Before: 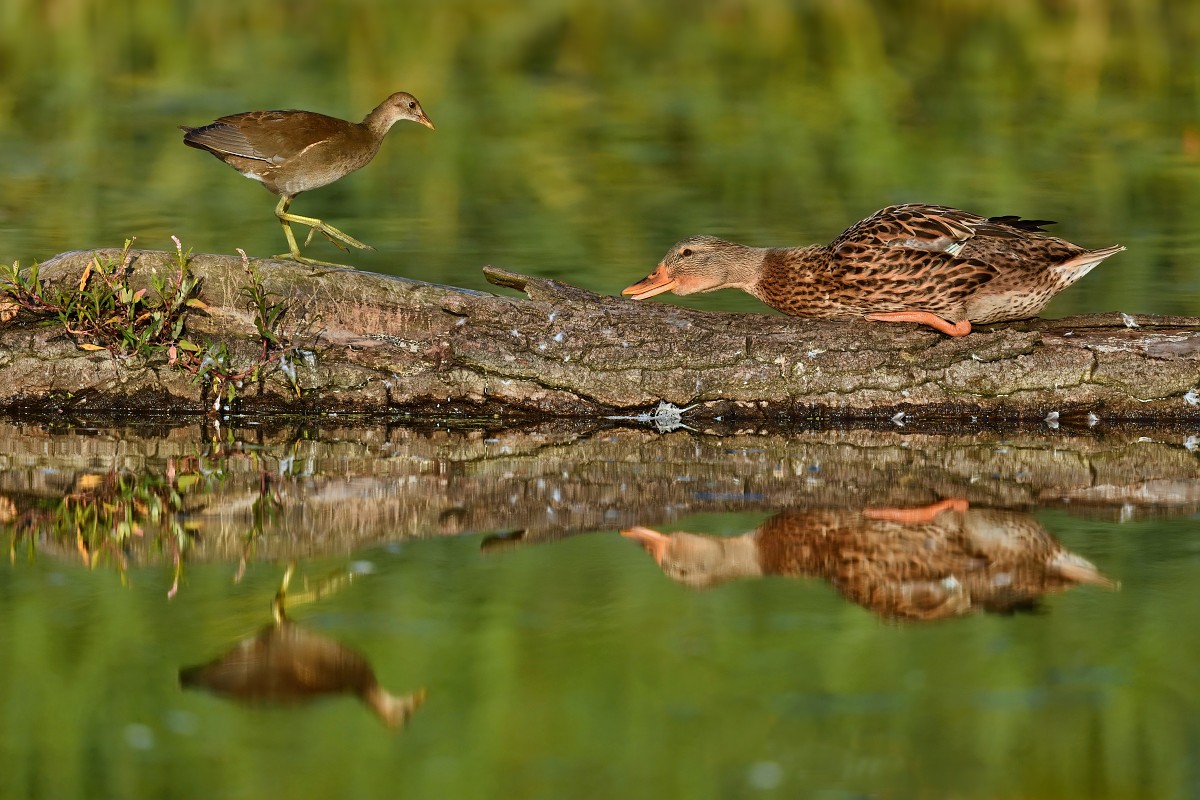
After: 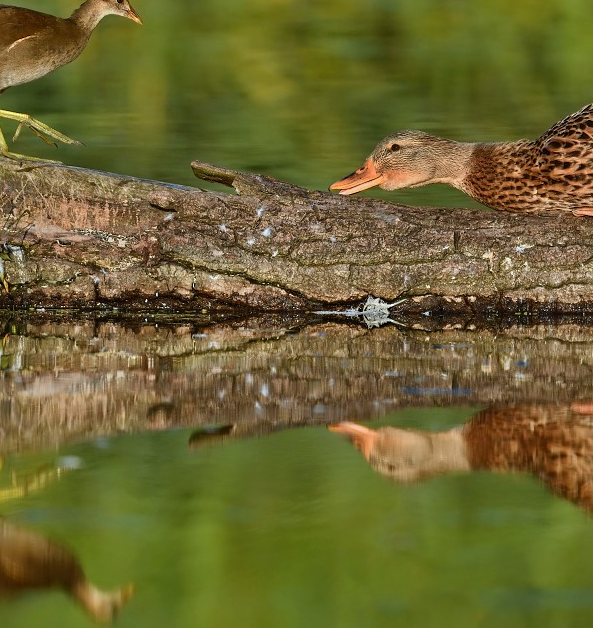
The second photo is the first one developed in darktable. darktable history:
crop and rotate: angle 0.02°, left 24.353%, top 13.219%, right 26.156%, bottom 8.224%
